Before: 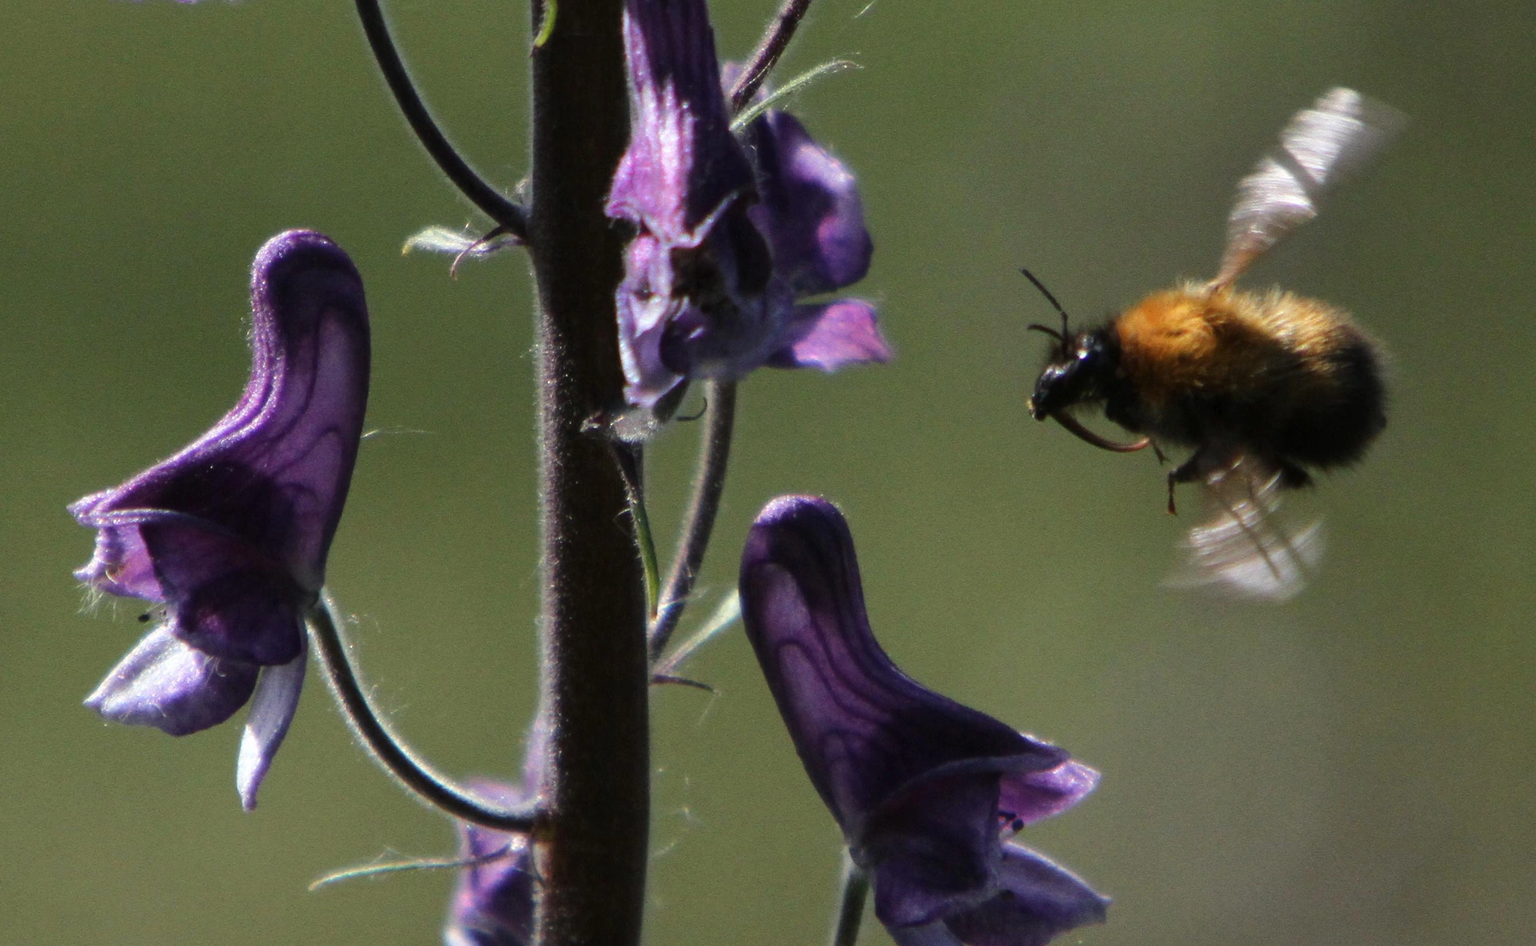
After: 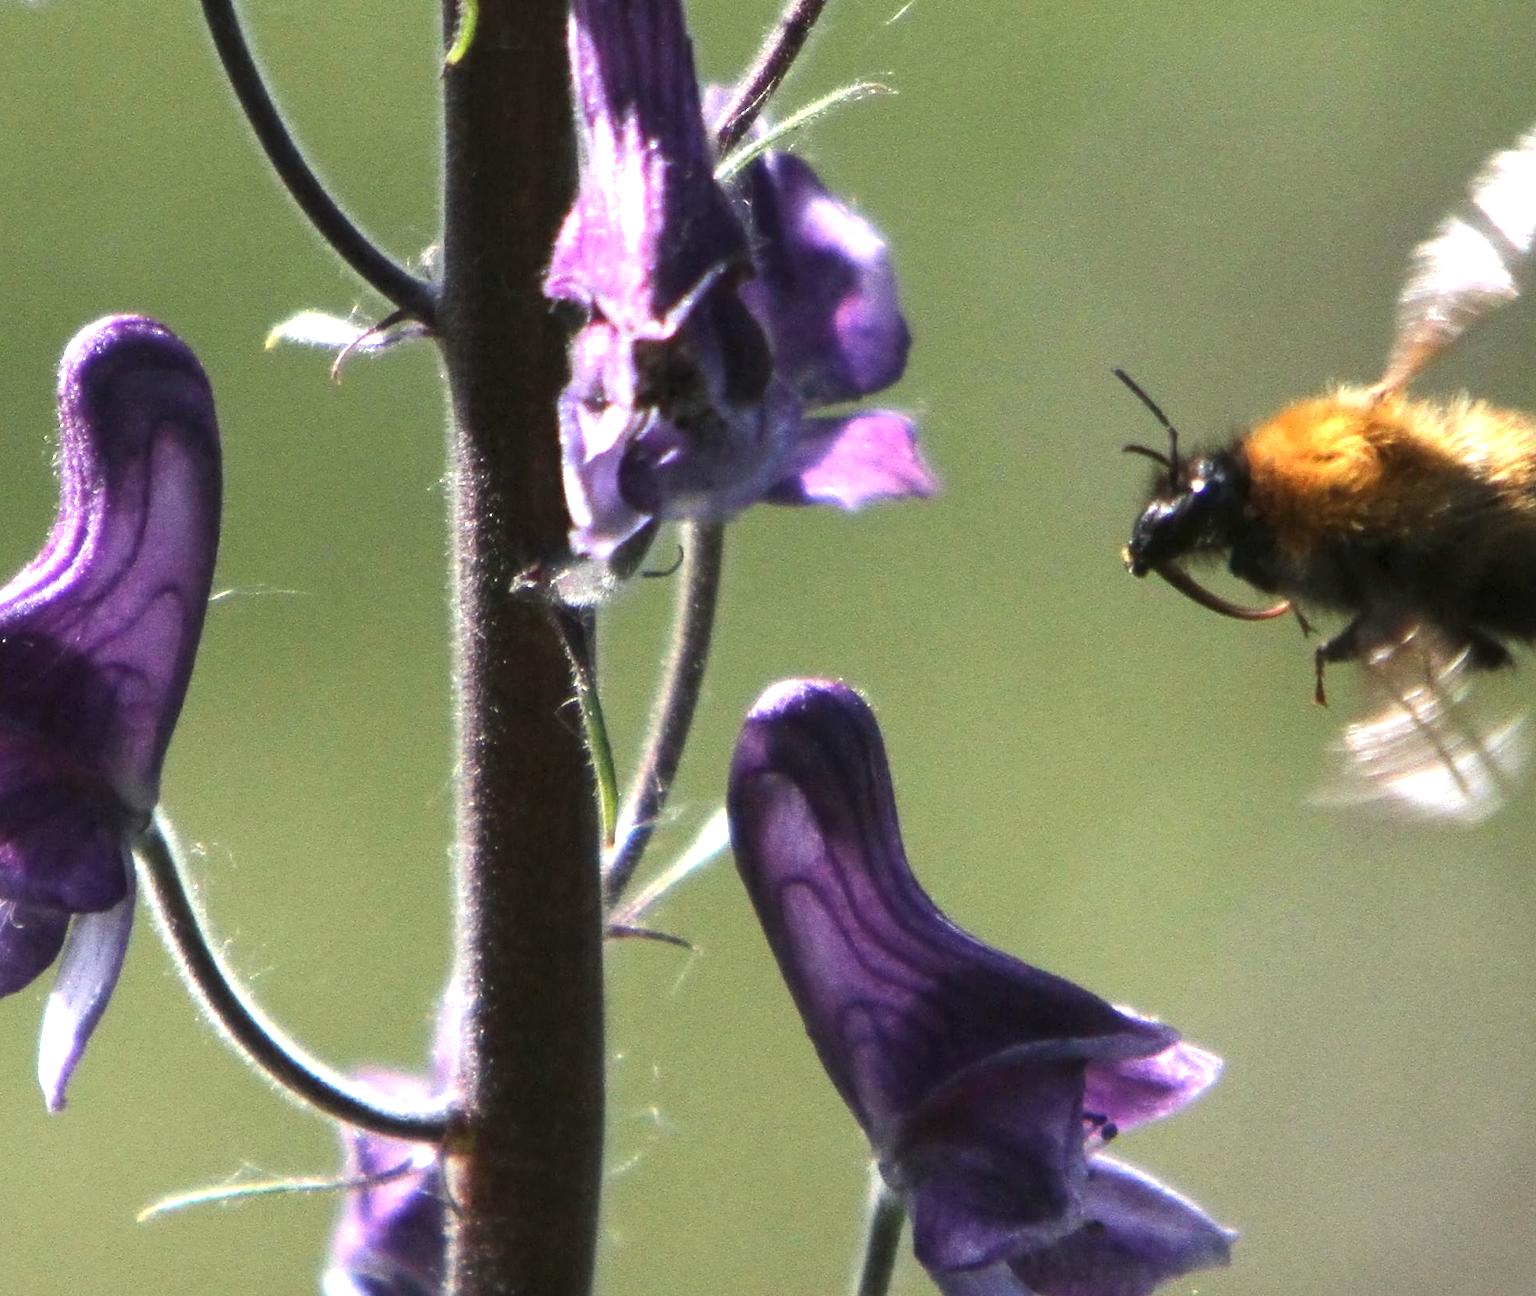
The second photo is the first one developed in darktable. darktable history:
crop: left 13.607%, top 0%, right 13.44%
exposure: black level correction 0, exposure 1.297 EV, compensate exposure bias true, compensate highlight preservation false
contrast equalizer: octaves 7, y [[0.5 ×4, 0.524, 0.59], [0.5 ×6], [0.5 ×6], [0, 0, 0, 0.01, 0.045, 0.012], [0, 0, 0, 0.044, 0.195, 0.131]]
